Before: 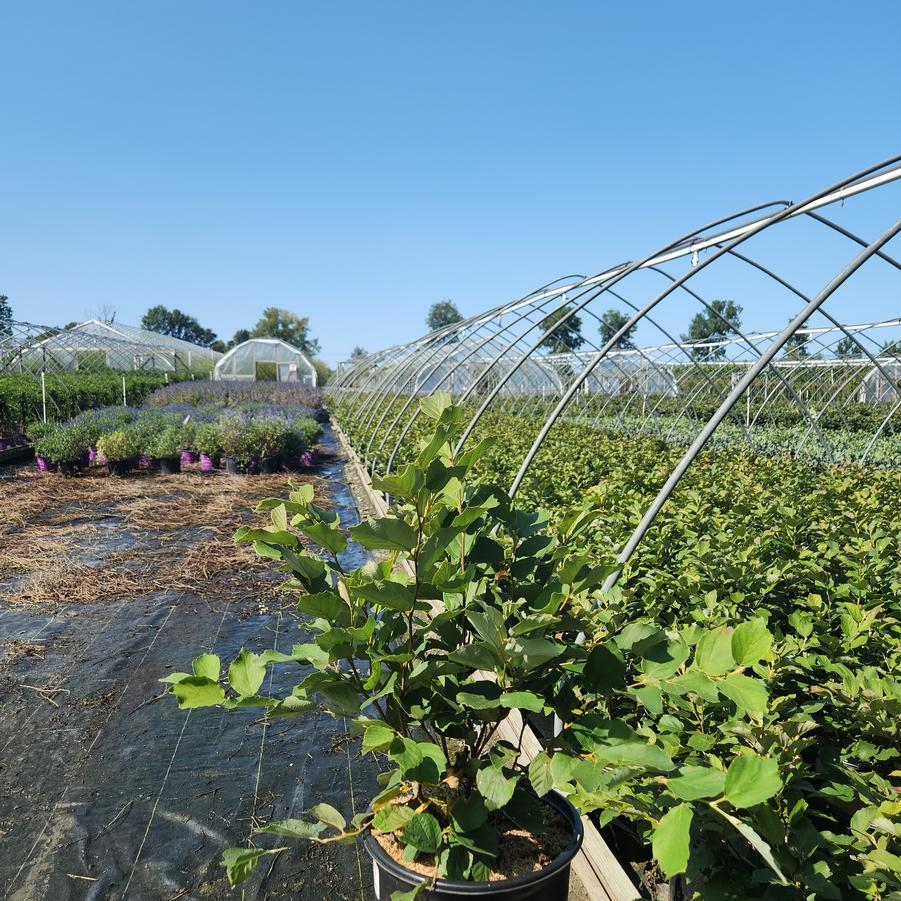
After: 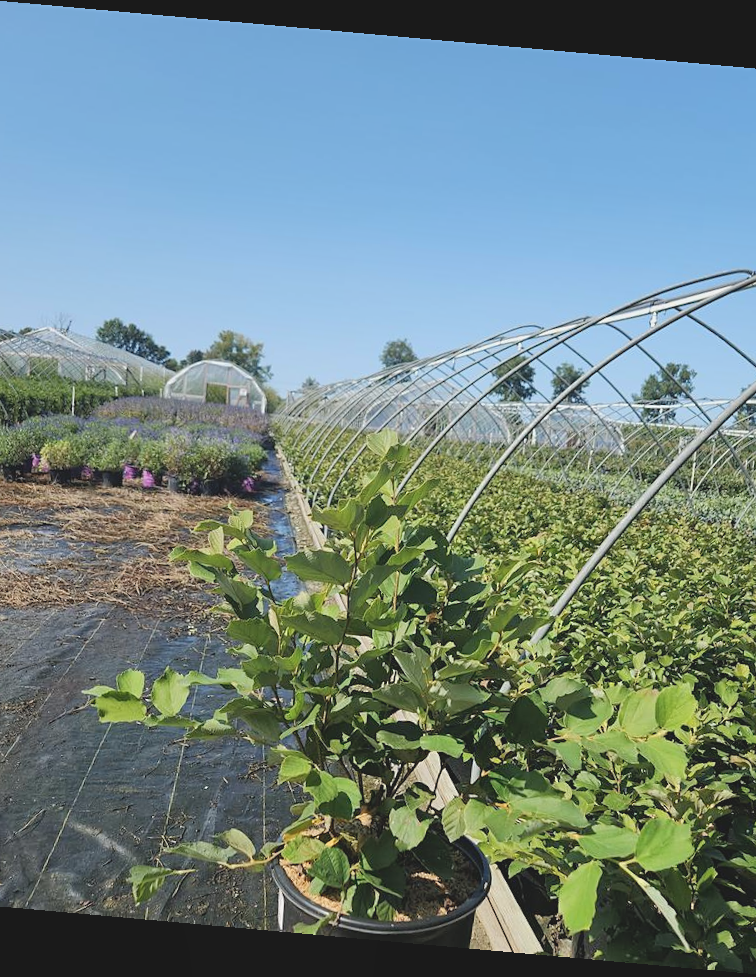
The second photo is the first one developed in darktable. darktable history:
base curve: curves: ch0 [(0, 0) (0.283, 0.295) (1, 1)], preserve colors none
rotate and perspective: rotation 5.12°, automatic cropping off
crop: left 9.88%, right 12.664%
sharpen: amount 0.2
bloom: size 9%, threshold 100%, strength 7%
contrast brightness saturation: contrast -0.15, brightness 0.05, saturation -0.12
